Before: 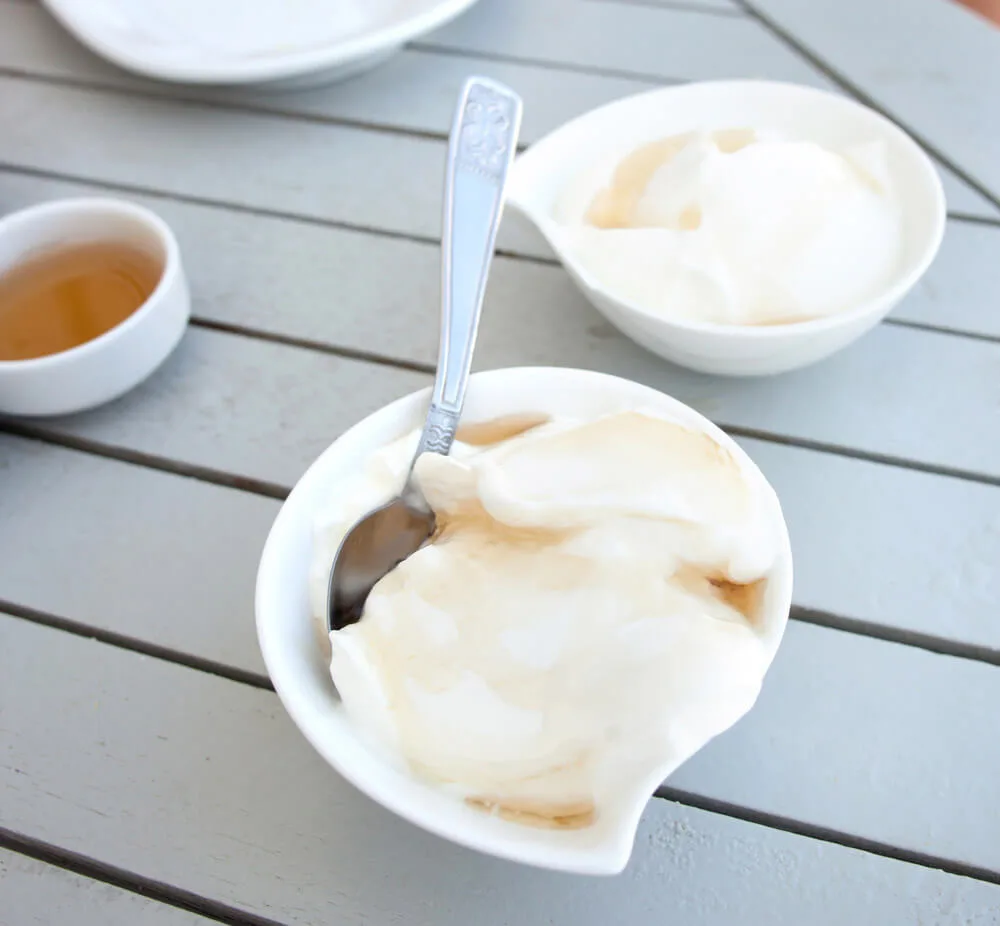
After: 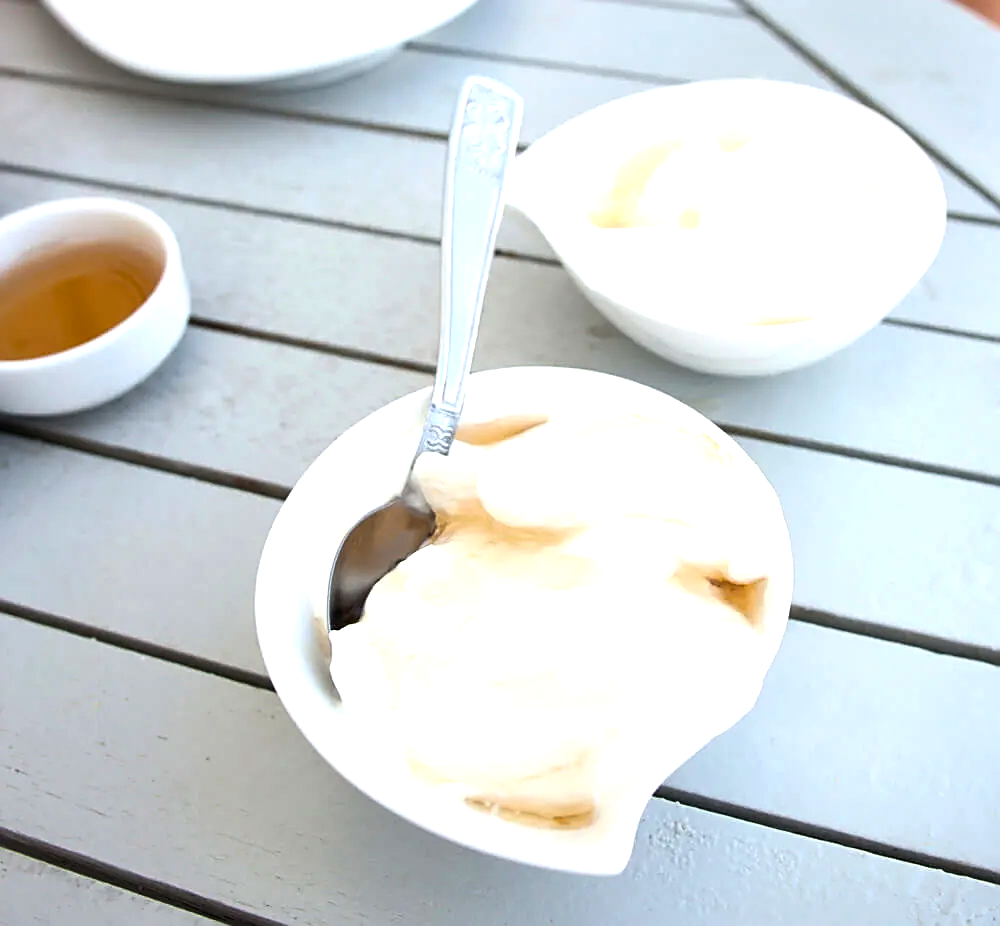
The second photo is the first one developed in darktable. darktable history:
color balance rgb: shadows lift › chroma 0.895%, shadows lift › hue 115.98°, perceptual saturation grading › global saturation 10.251%, perceptual brilliance grading › global brilliance 14.504%, perceptual brilliance grading › shadows -35.112%, global vibrance 20%
sharpen: on, module defaults
